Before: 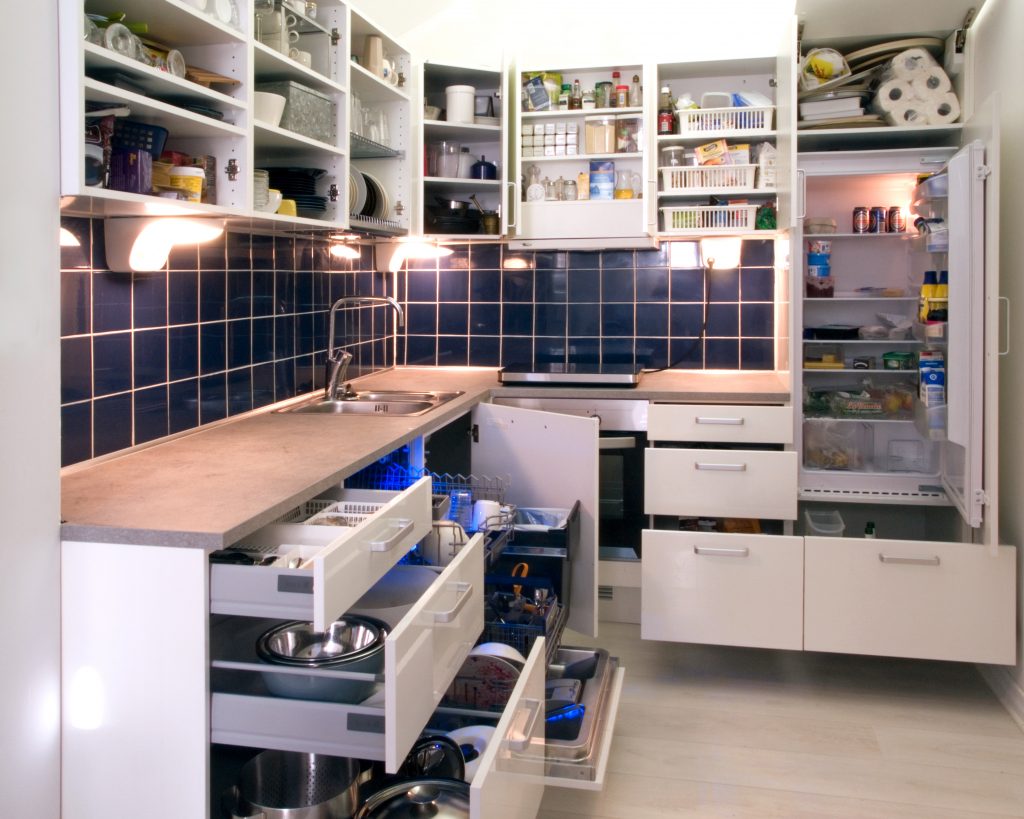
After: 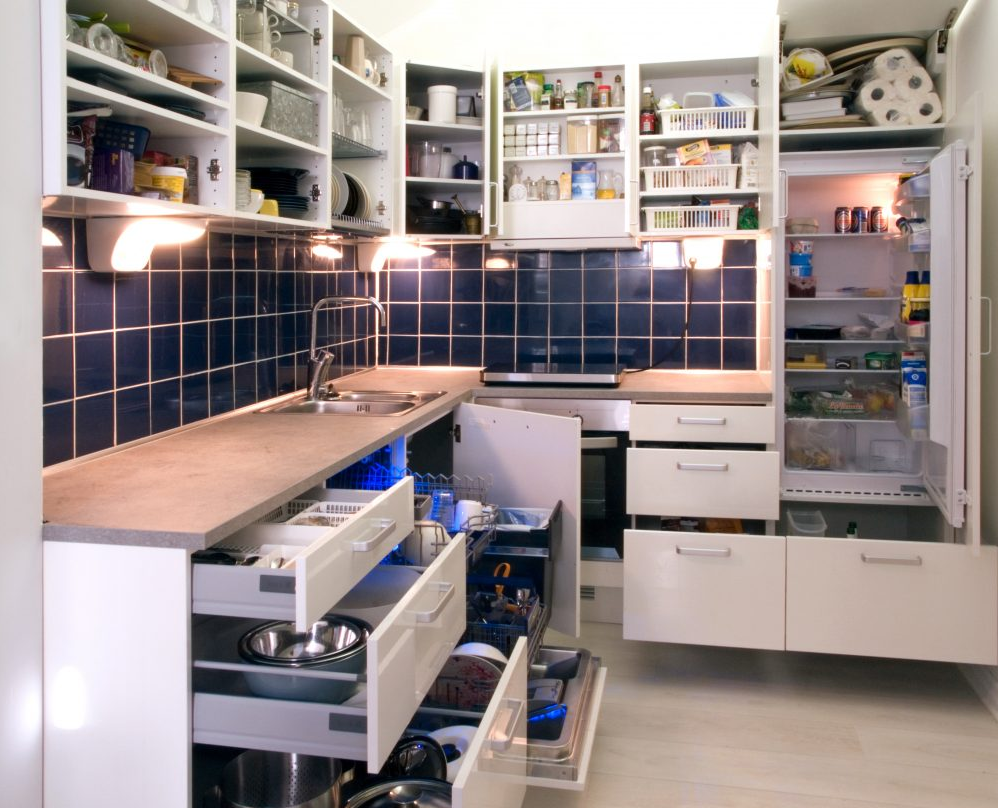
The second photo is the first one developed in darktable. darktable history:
crop and rotate: left 1.793%, right 0.69%, bottom 1.335%
exposure: compensate highlight preservation false
